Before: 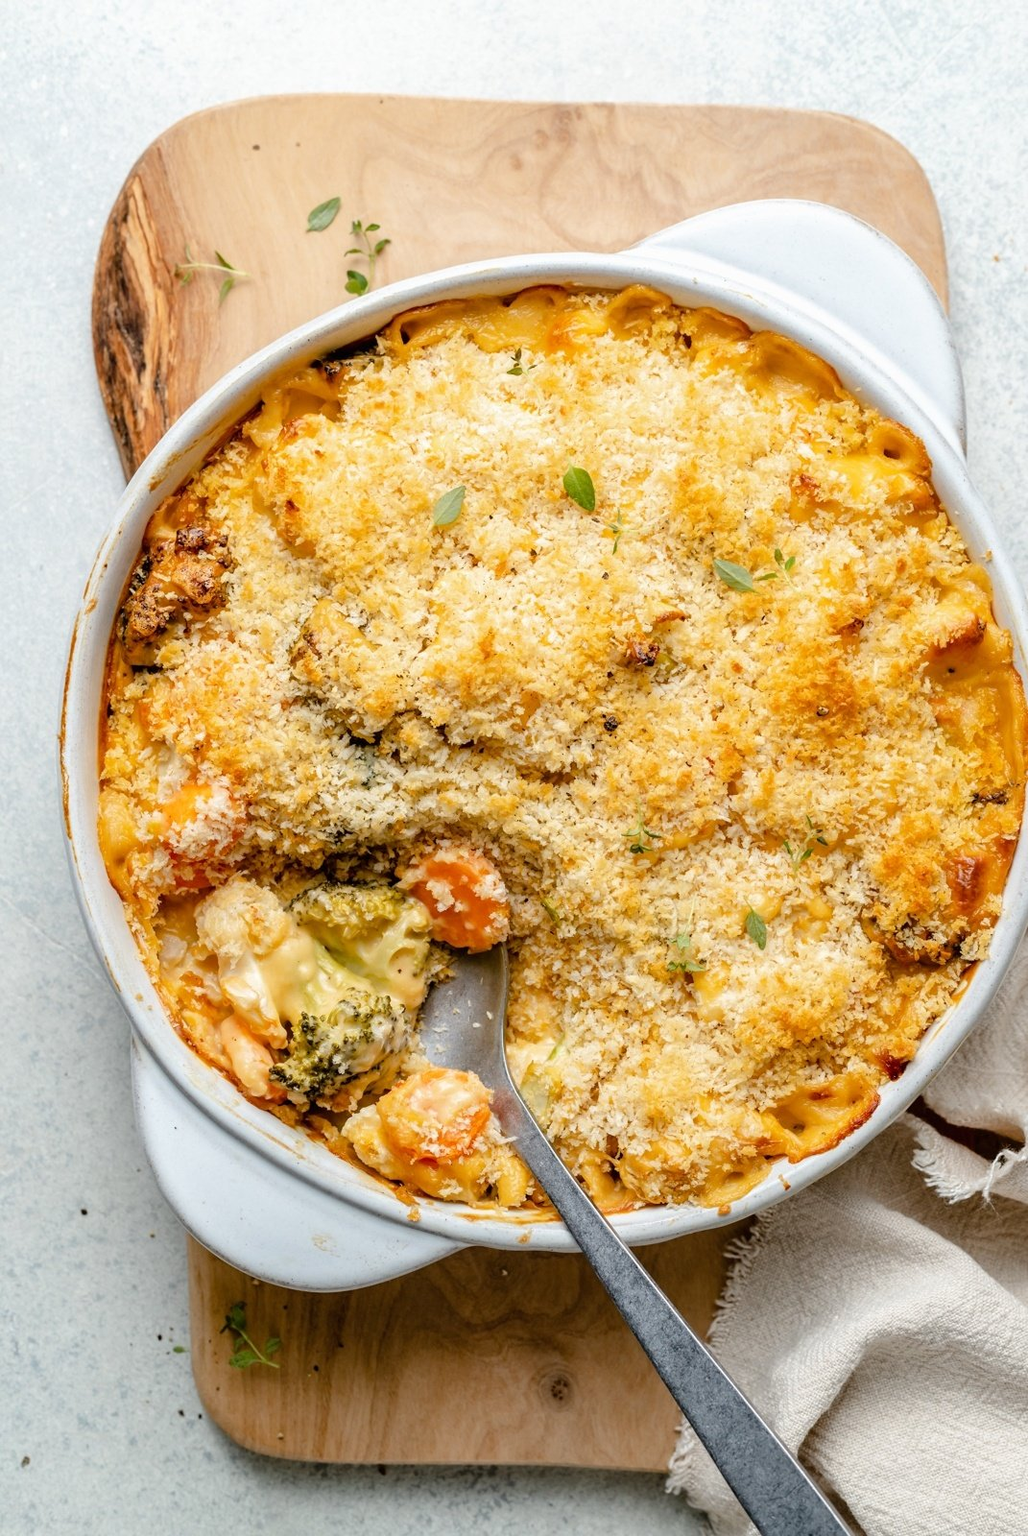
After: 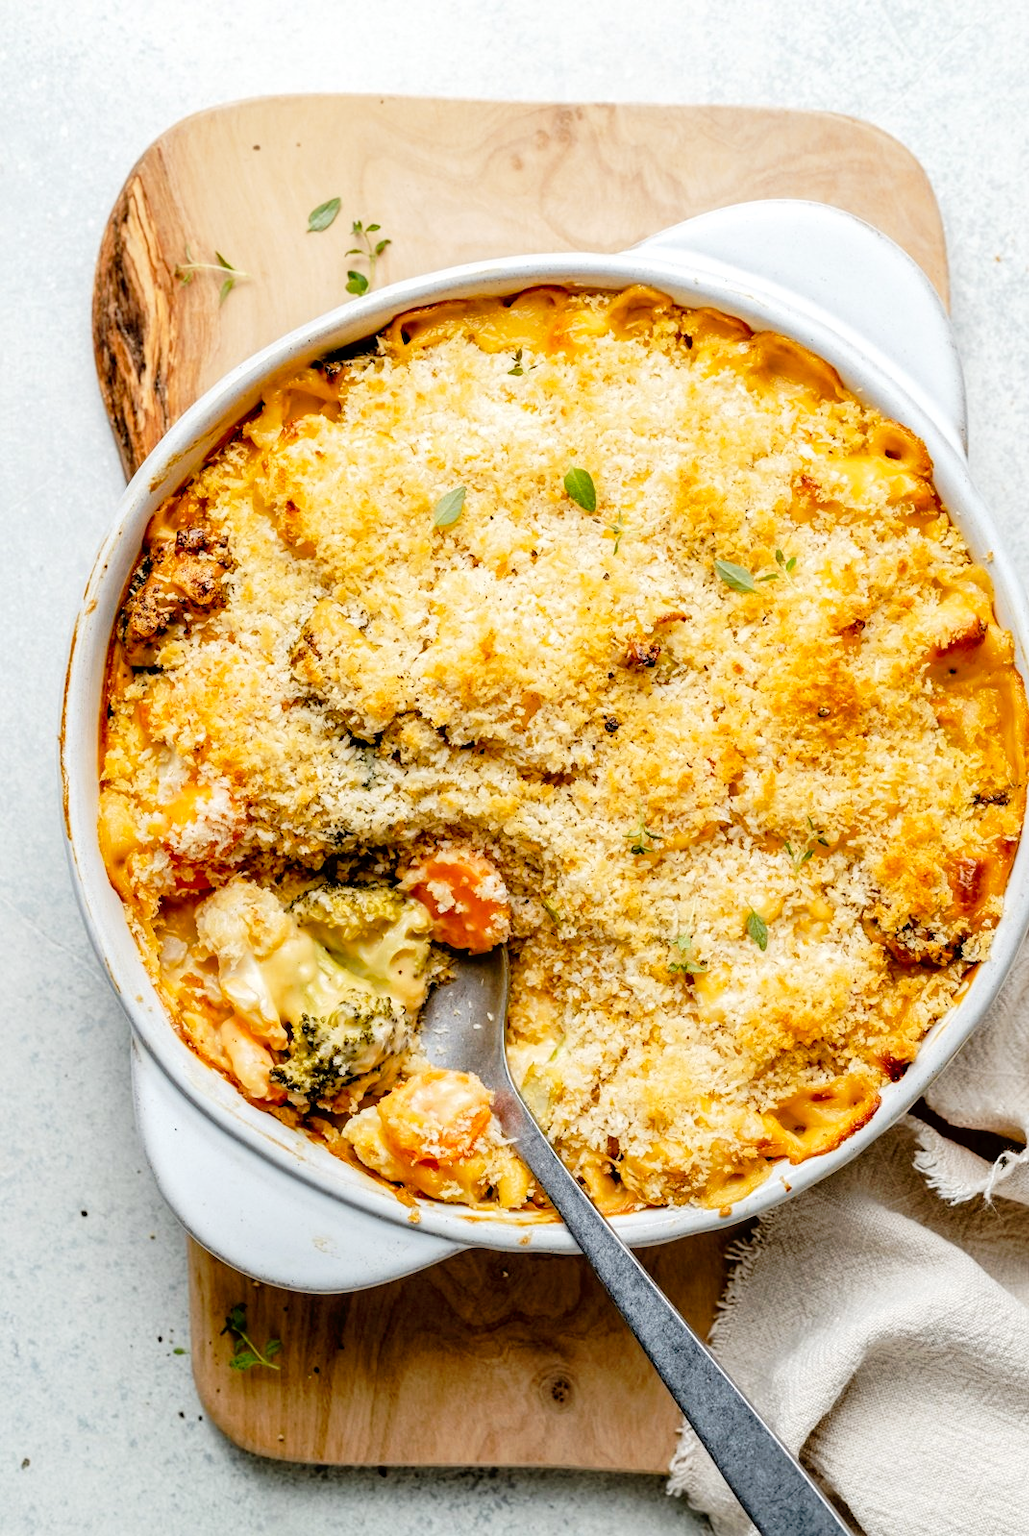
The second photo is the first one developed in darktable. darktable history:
tone curve: curves: ch0 [(0, 0) (0.003, 0.007) (0.011, 0.01) (0.025, 0.018) (0.044, 0.028) (0.069, 0.034) (0.1, 0.04) (0.136, 0.051) (0.177, 0.104) (0.224, 0.161) (0.277, 0.234) (0.335, 0.316) (0.399, 0.41) (0.468, 0.487) (0.543, 0.577) (0.623, 0.679) (0.709, 0.769) (0.801, 0.854) (0.898, 0.922) (1, 1)], preserve colors none
crop: bottom 0.071%
local contrast: highlights 100%, shadows 100%, detail 120%, midtone range 0.2
